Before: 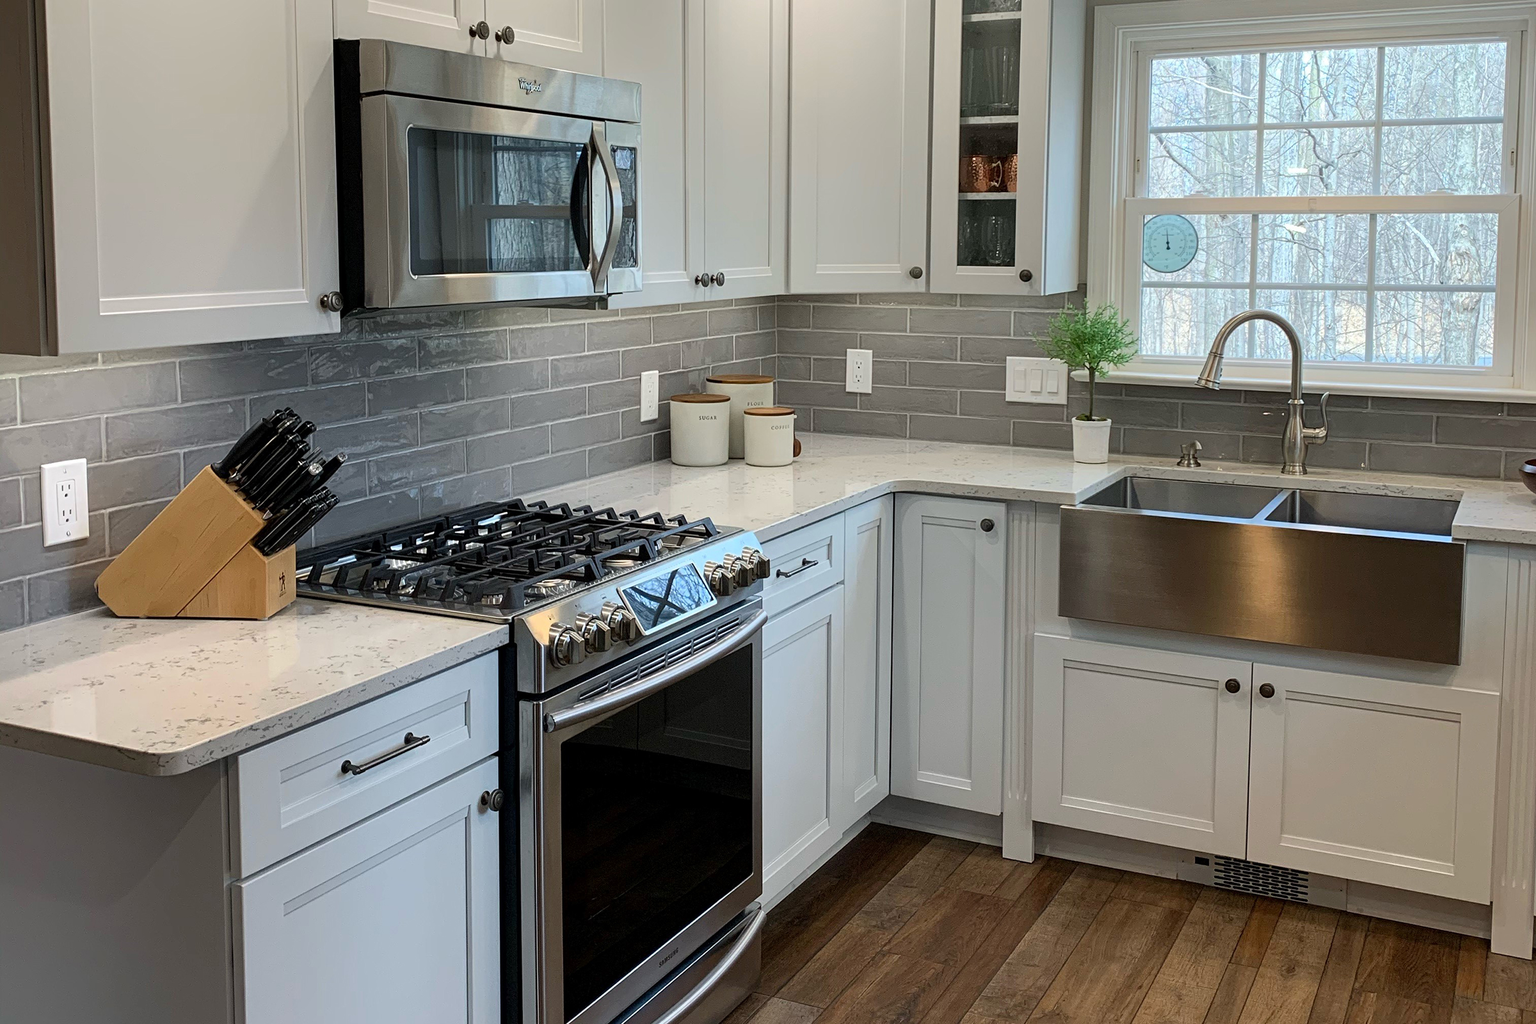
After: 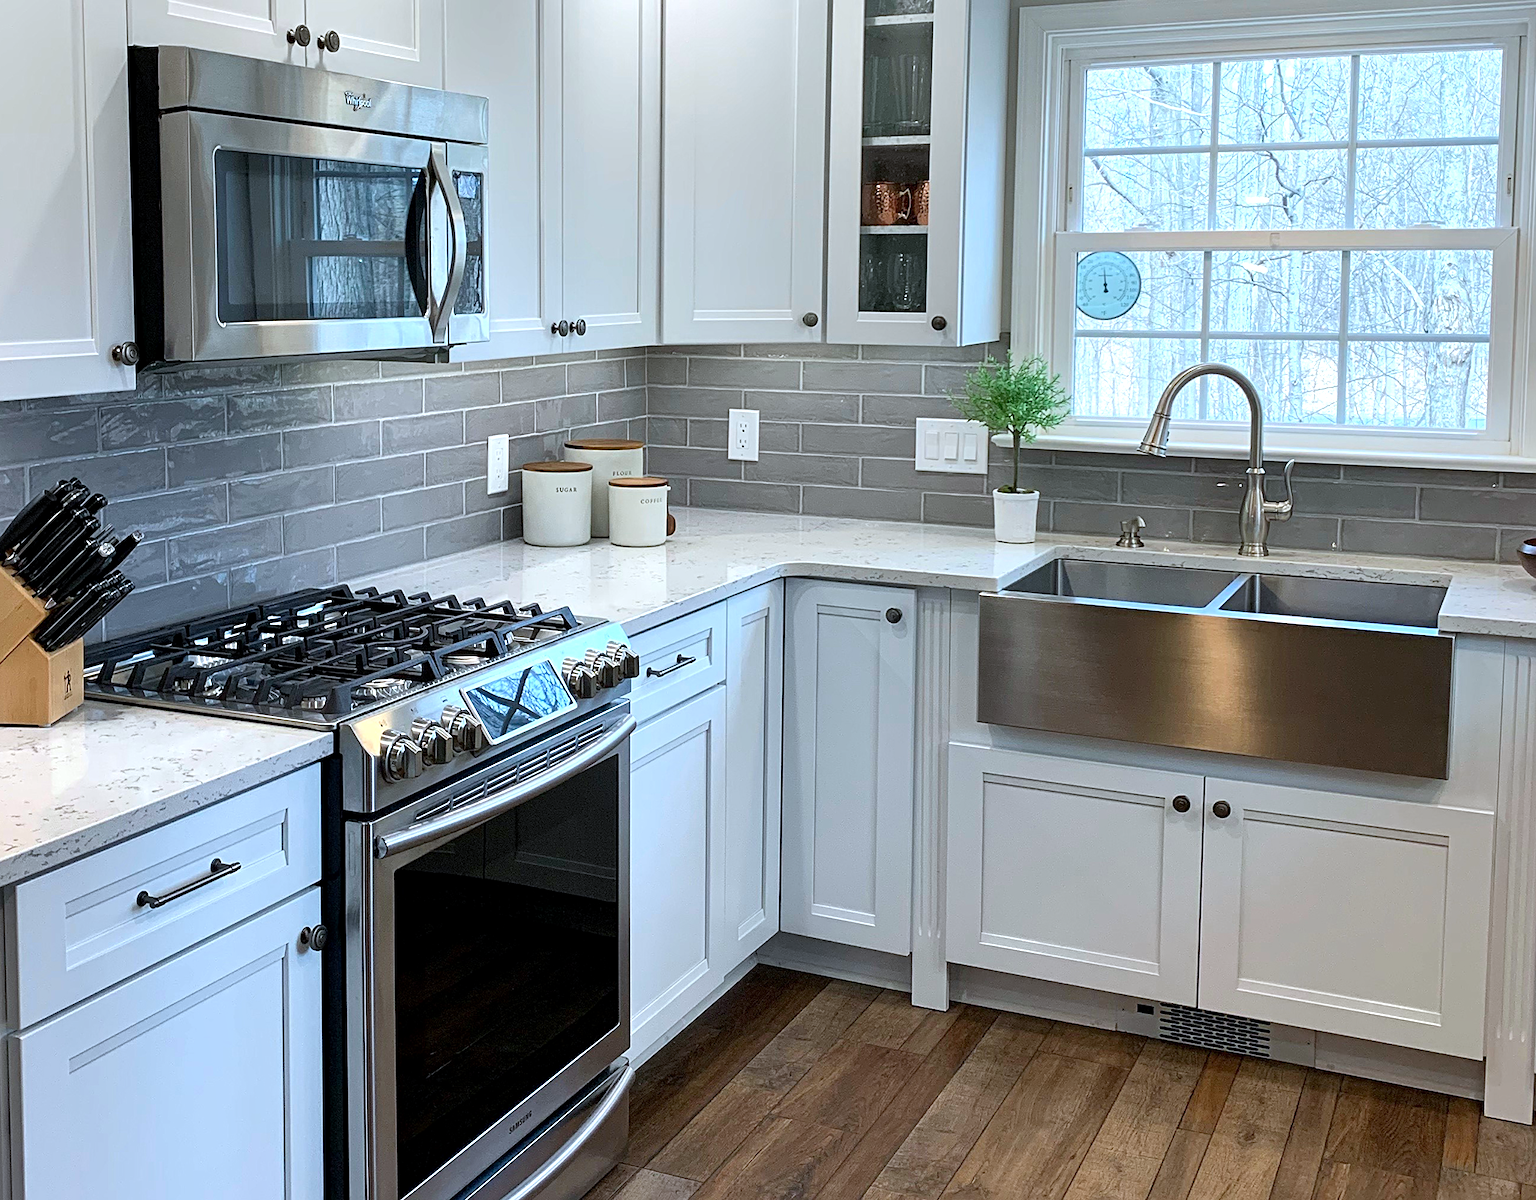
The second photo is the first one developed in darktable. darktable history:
crop and rotate: left 14.631%
shadows and highlights: shadows 29.3, highlights -28.91, low approximation 0.01, soften with gaussian
exposure: black level correction 0.001, exposure 0.499 EV, compensate highlight preservation false
sharpen: amount 0.215
color calibration: x 0.372, y 0.386, temperature 4284.73 K
